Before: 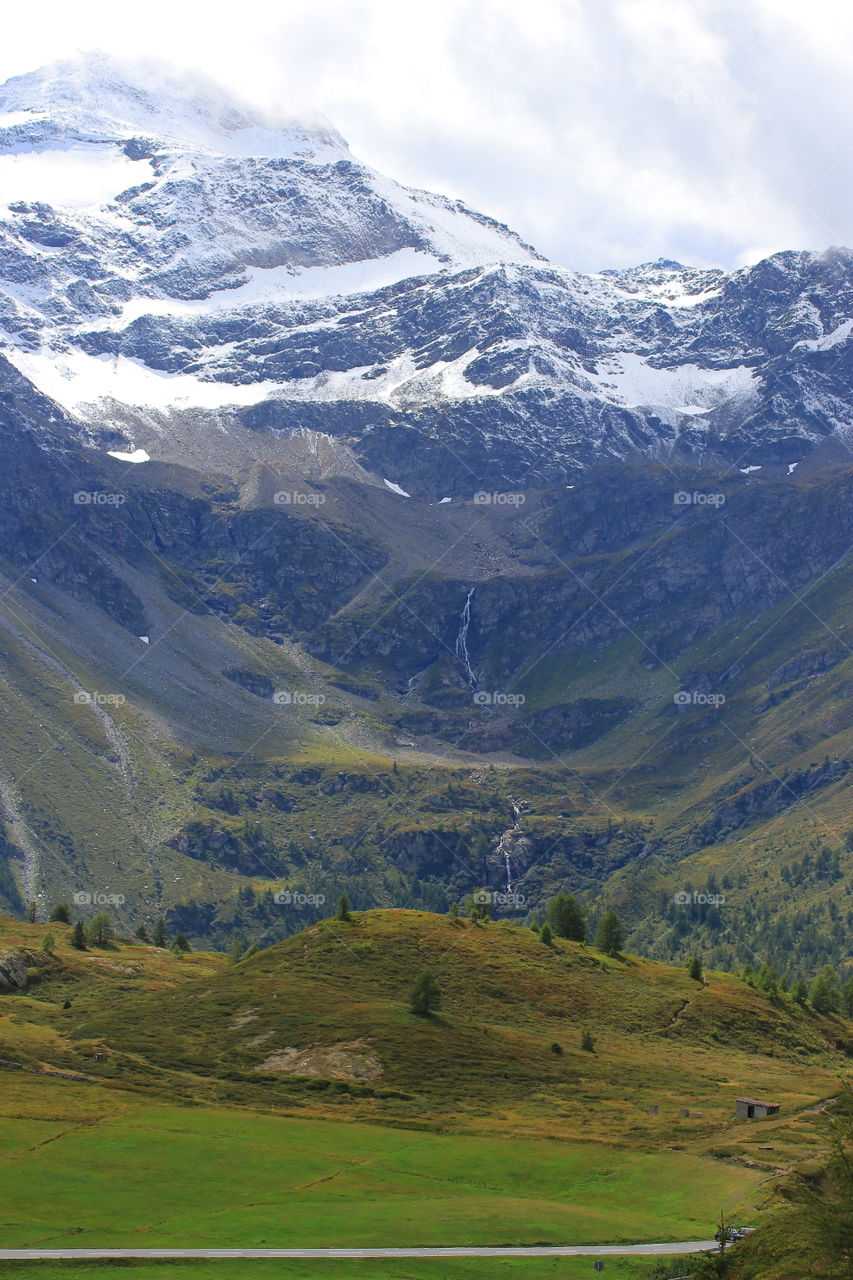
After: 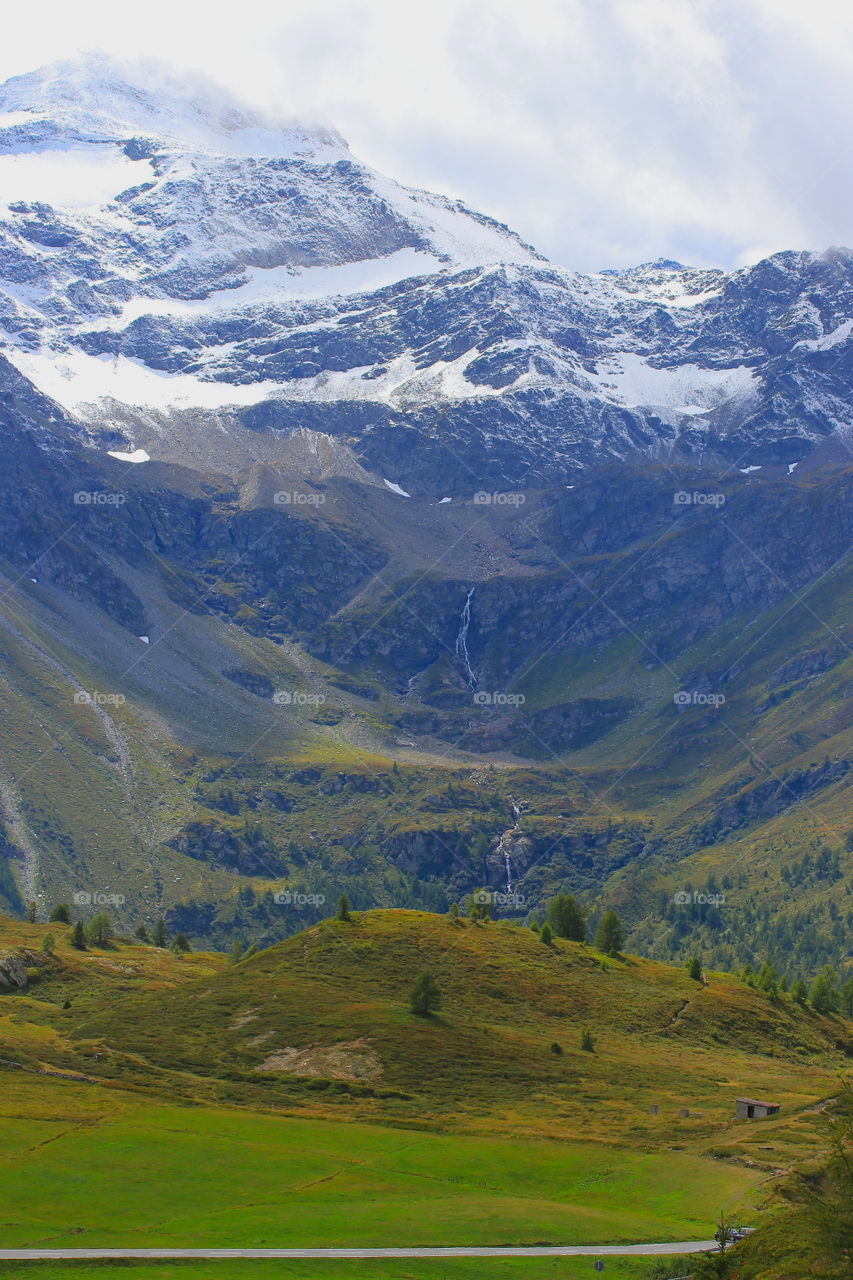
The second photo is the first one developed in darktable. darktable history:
color zones: curves: ch1 [(0, 0.469) (0.001, 0.469) (0.12, 0.446) (0.248, 0.469) (0.5, 0.5) (0.748, 0.5) (0.999, 0.469) (1, 0.469)]
color balance rgb: perceptual saturation grading › global saturation 19.697%, contrast -10.451%
